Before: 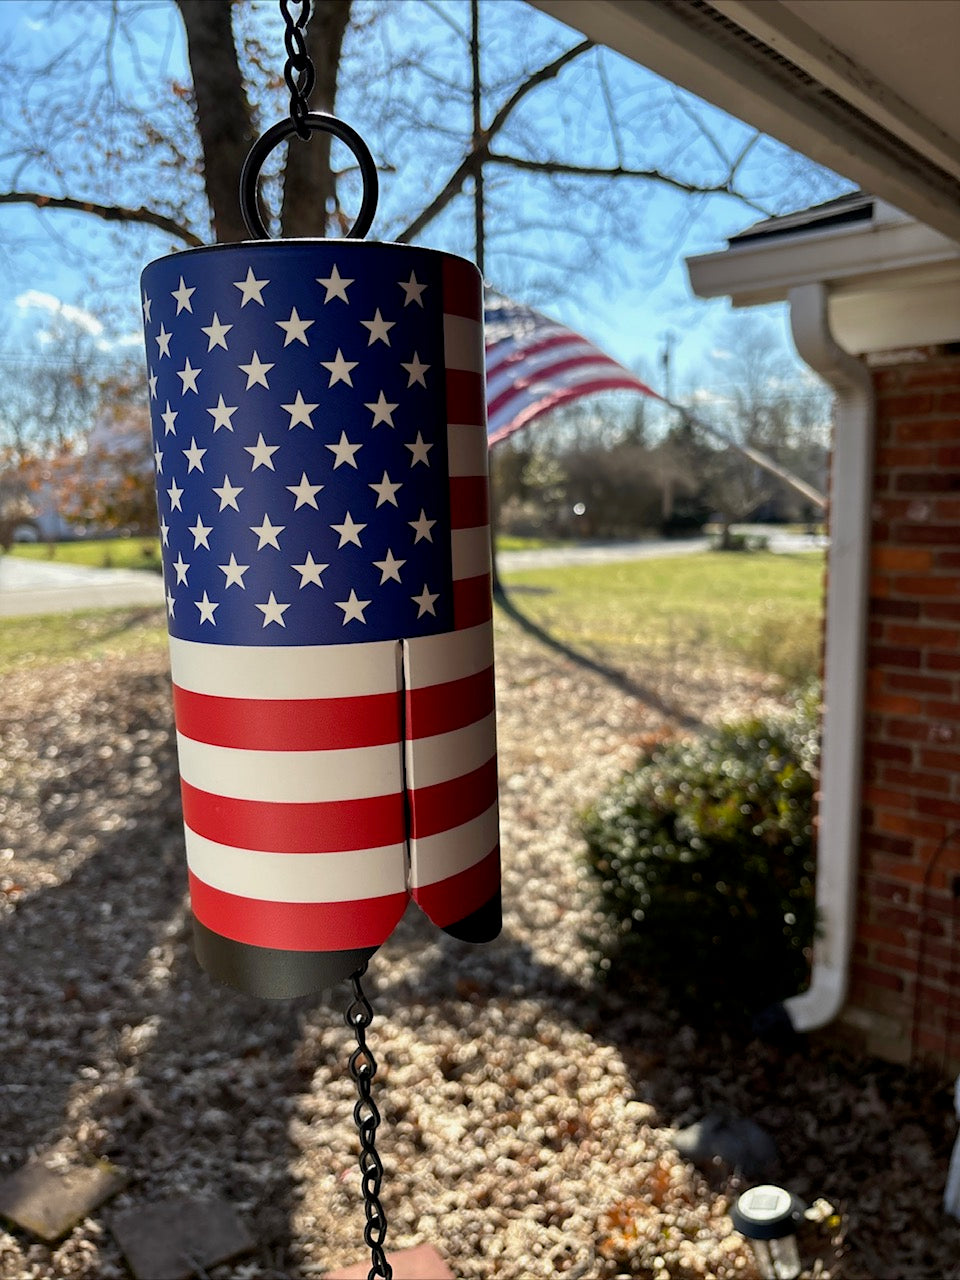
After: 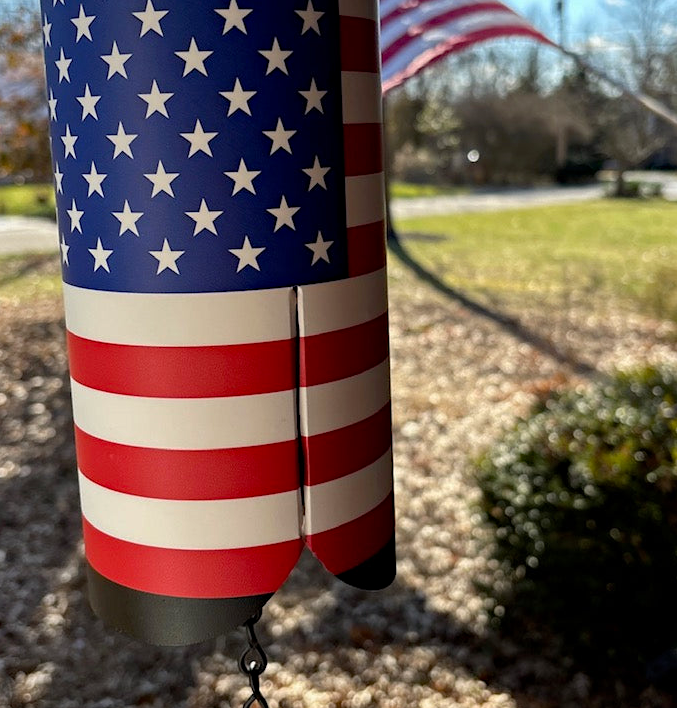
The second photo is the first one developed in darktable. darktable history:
haze removal: compatibility mode true, adaptive false
crop: left 11.123%, top 27.61%, right 18.3%, bottom 17.034%
